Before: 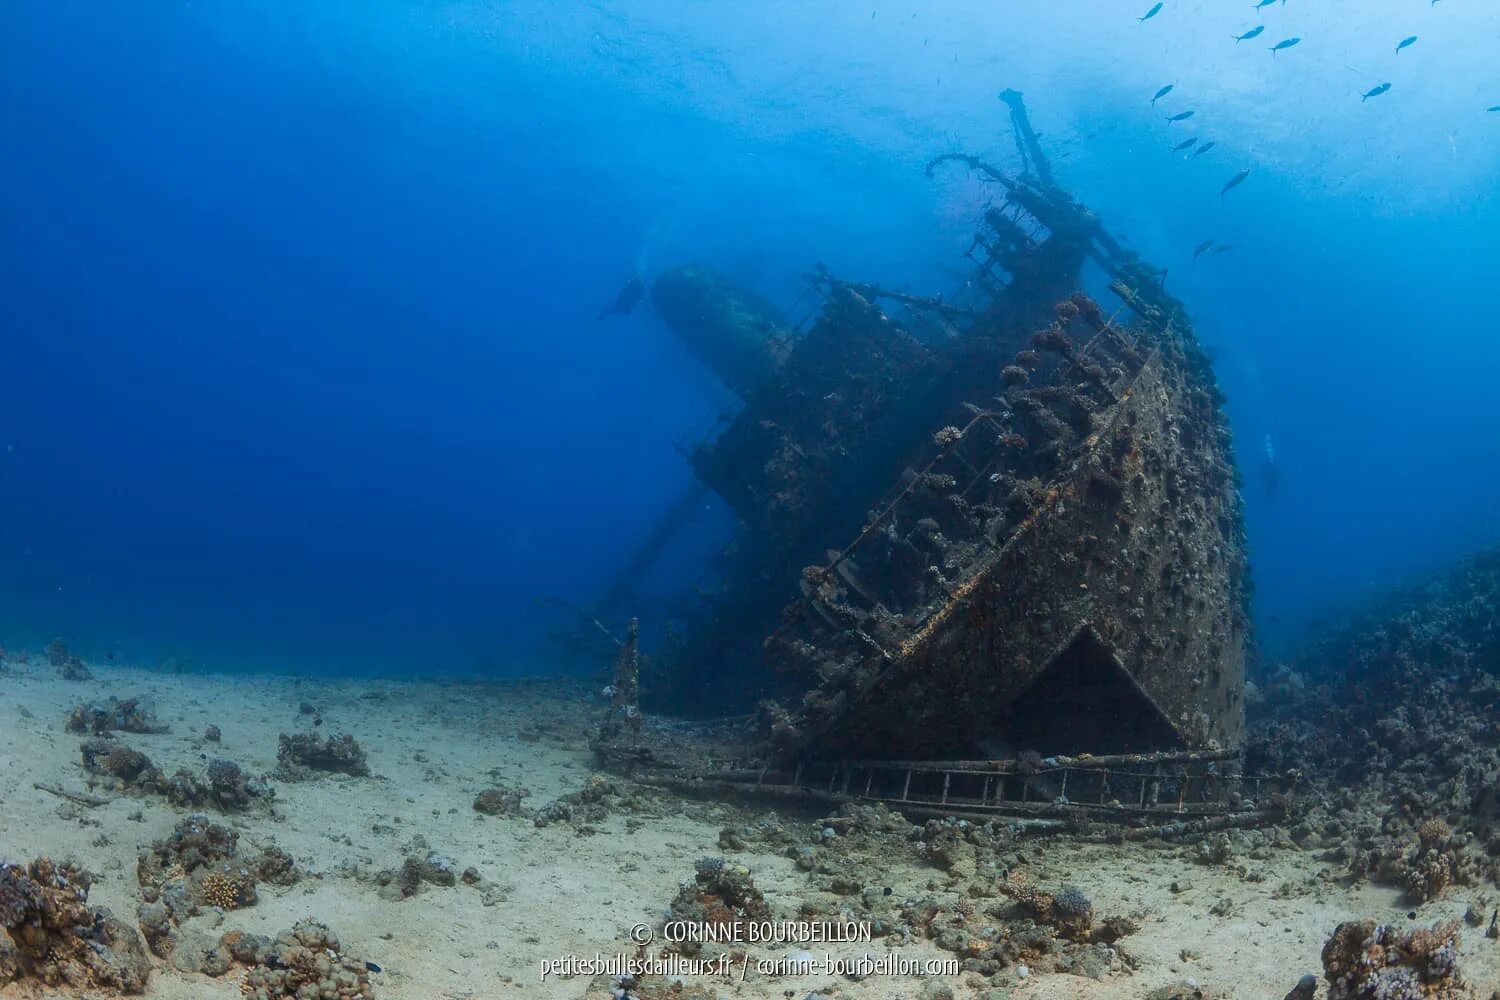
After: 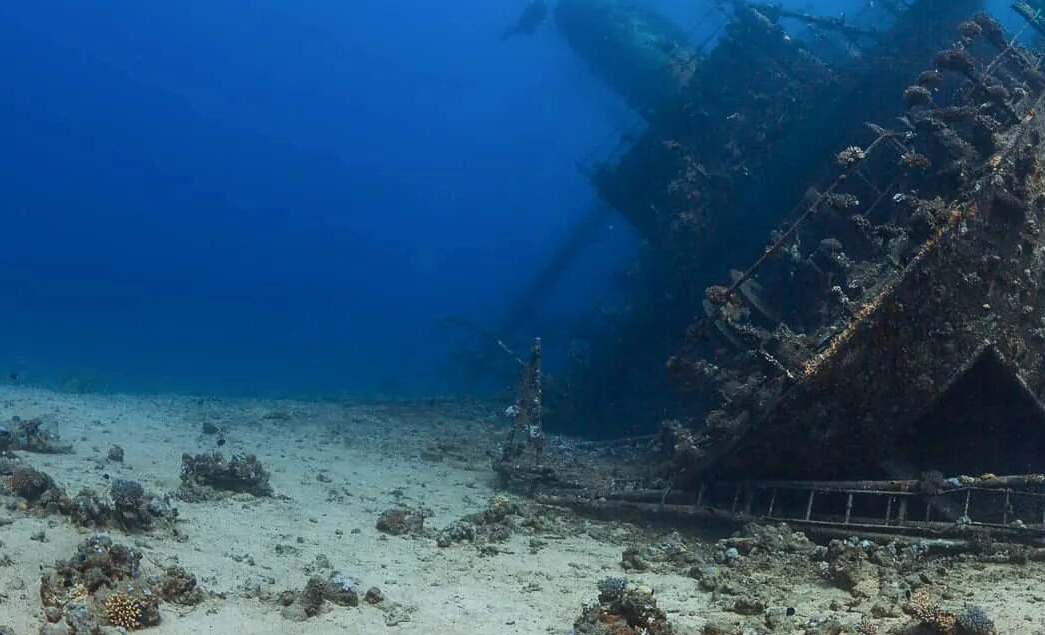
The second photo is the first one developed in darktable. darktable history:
sharpen: amount 0.202
crop: left 6.494%, top 28%, right 23.784%, bottom 8.465%
contrast brightness saturation: contrast 0.153, brightness 0.051
